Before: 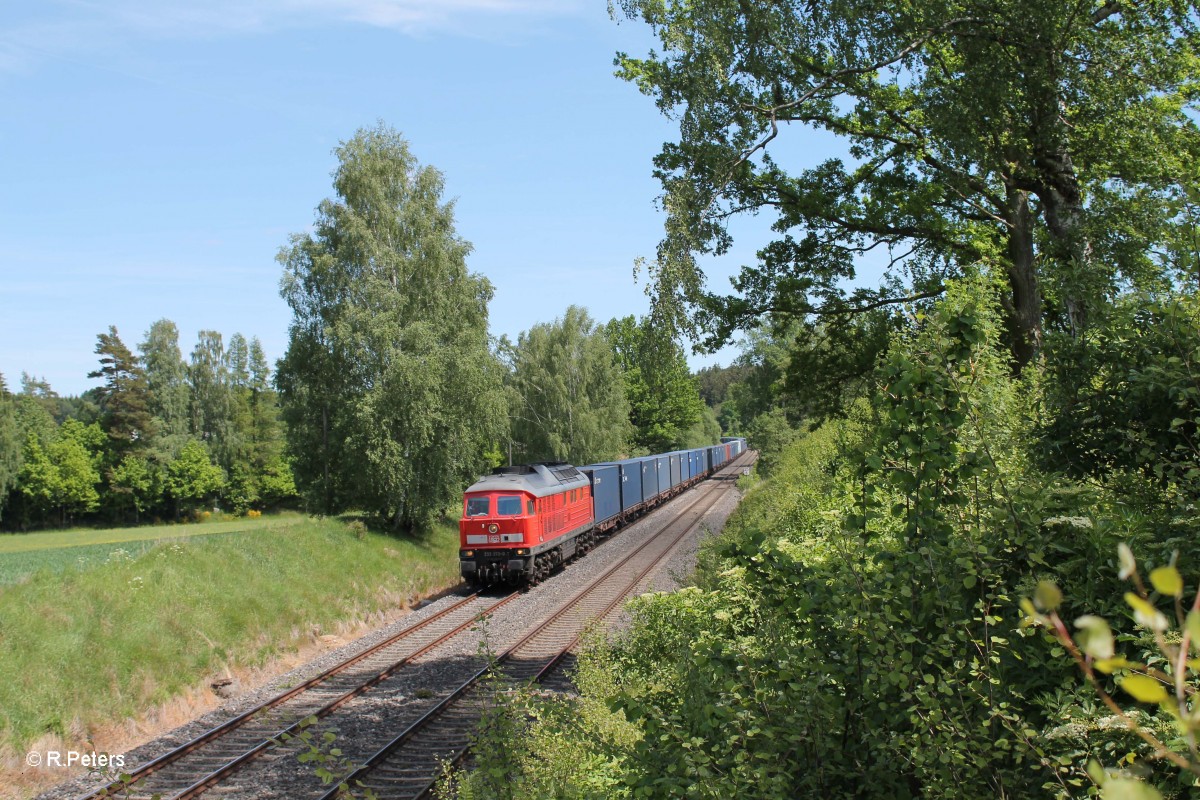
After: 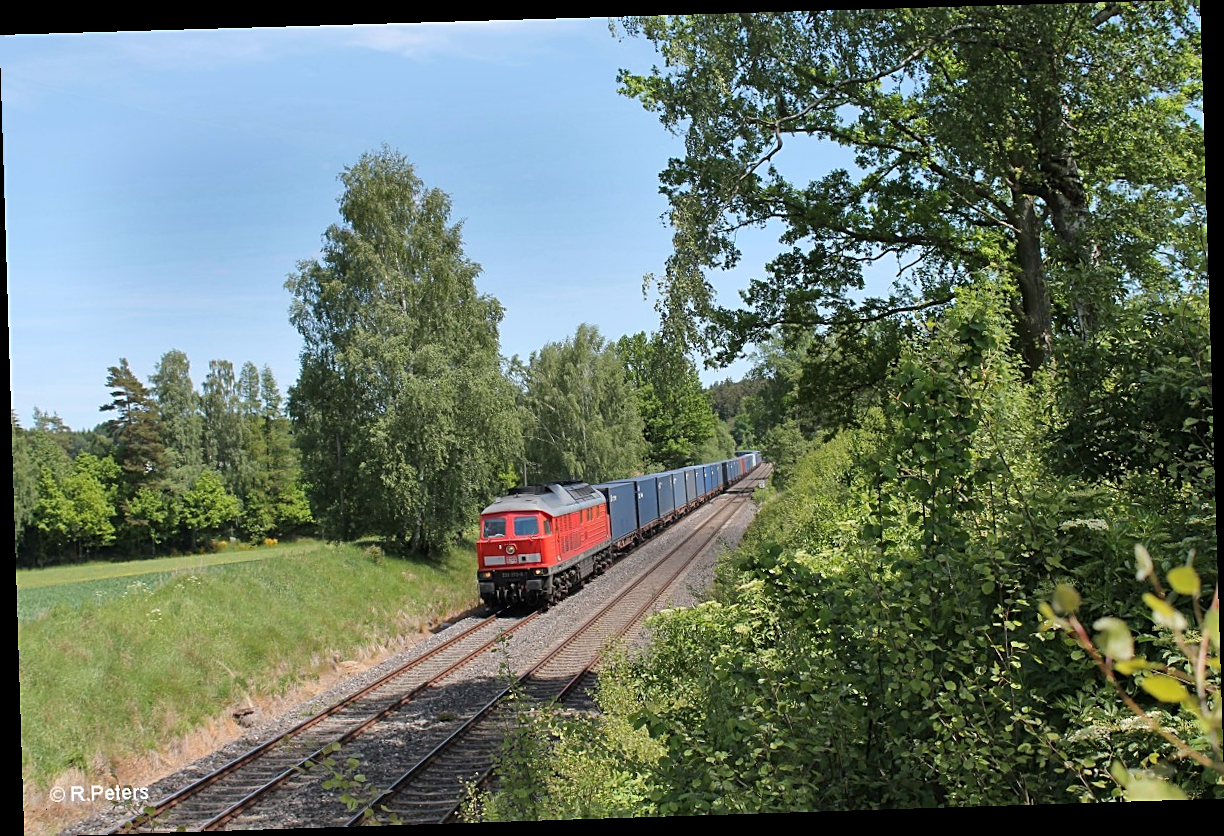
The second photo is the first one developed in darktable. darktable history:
rotate and perspective: rotation -1.77°, lens shift (horizontal) 0.004, automatic cropping off
sharpen: on, module defaults
shadows and highlights: shadows 20.91, highlights -82.73, soften with gaussian
